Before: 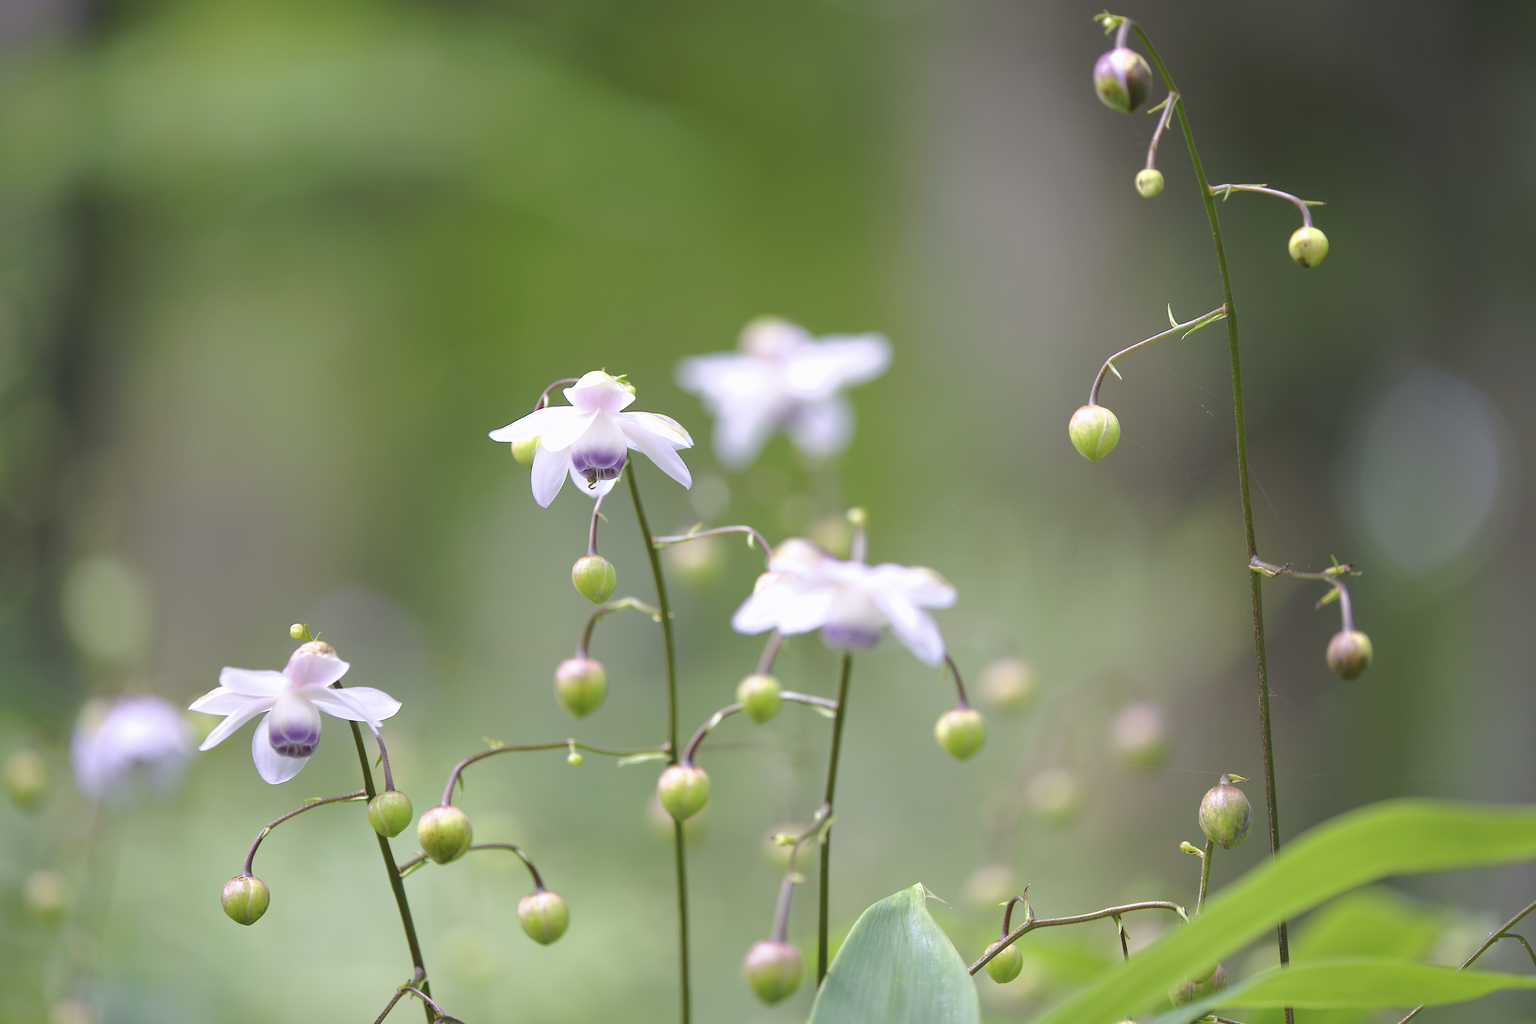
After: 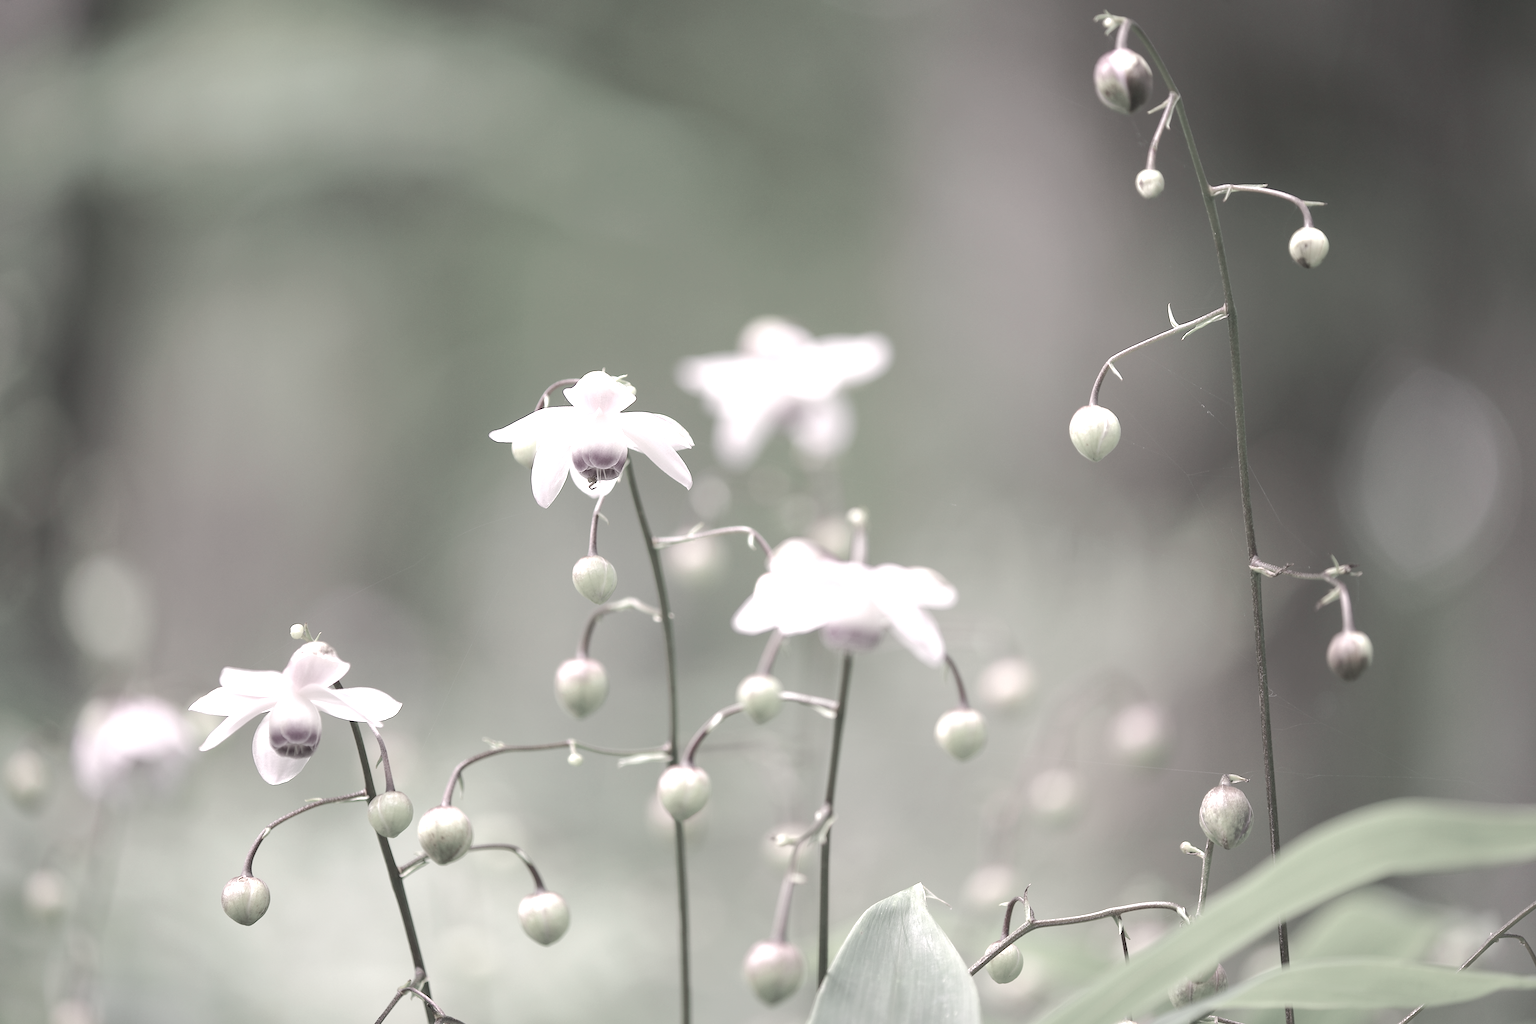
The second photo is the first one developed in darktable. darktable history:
exposure: black level correction 0, exposure 1.45 EV, compensate exposure bias true, compensate highlight preservation false
color contrast: green-magenta contrast 0.3, blue-yellow contrast 0.15
white balance: red 1.127, blue 0.943
